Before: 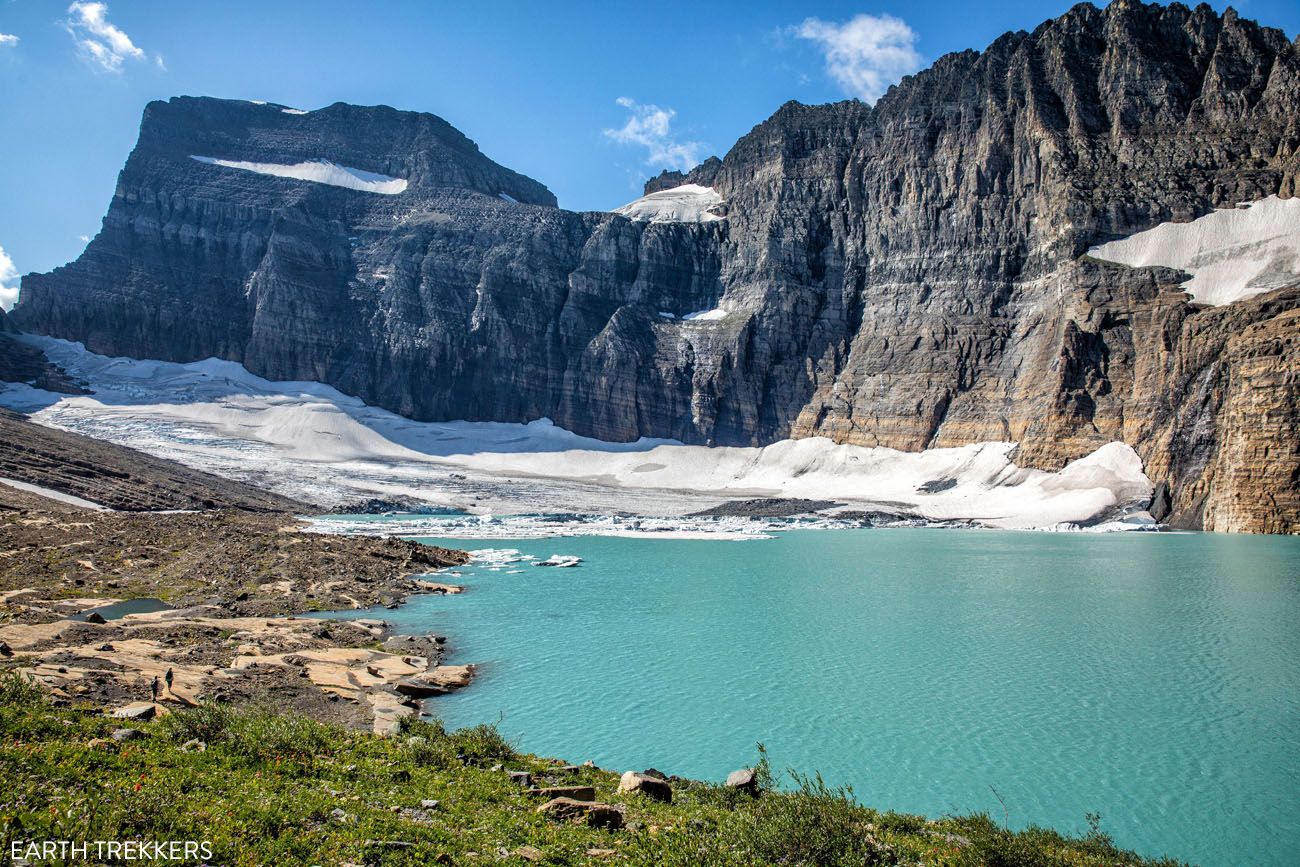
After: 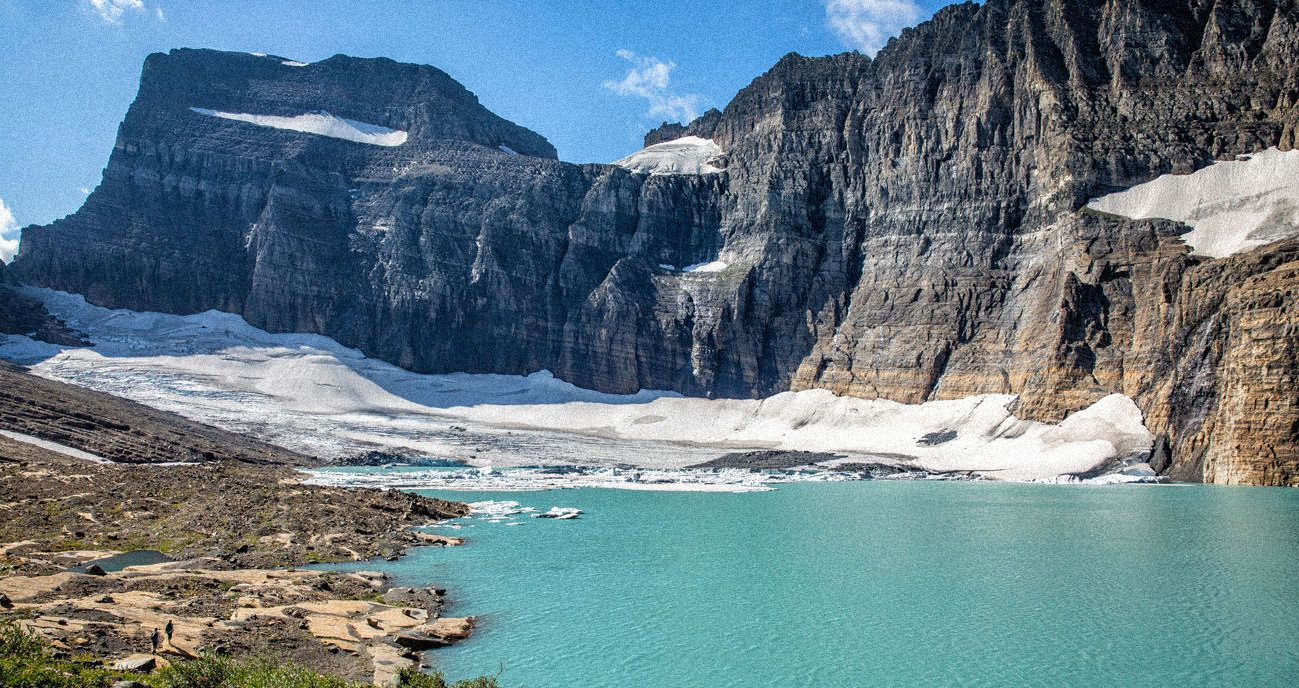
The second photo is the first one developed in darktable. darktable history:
crop and rotate: top 5.667%, bottom 14.937%
grain: coarseness 9.38 ISO, strength 34.99%, mid-tones bias 0%
